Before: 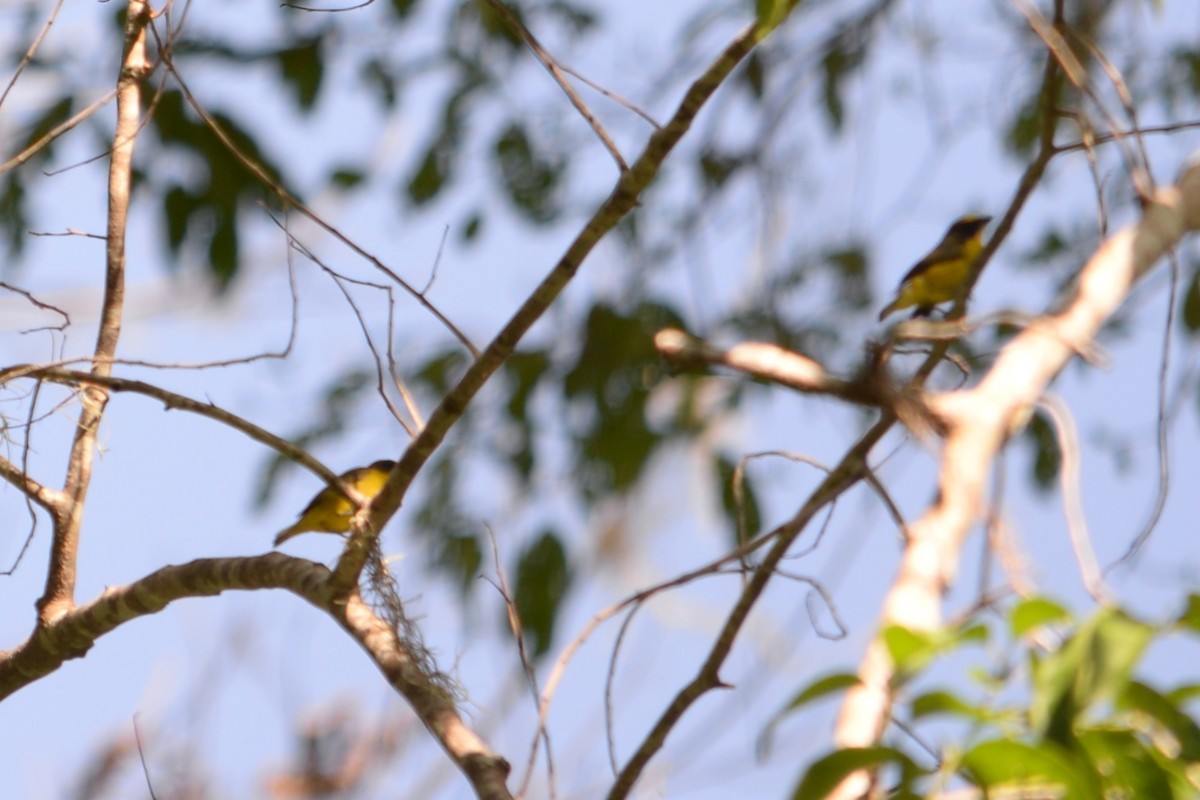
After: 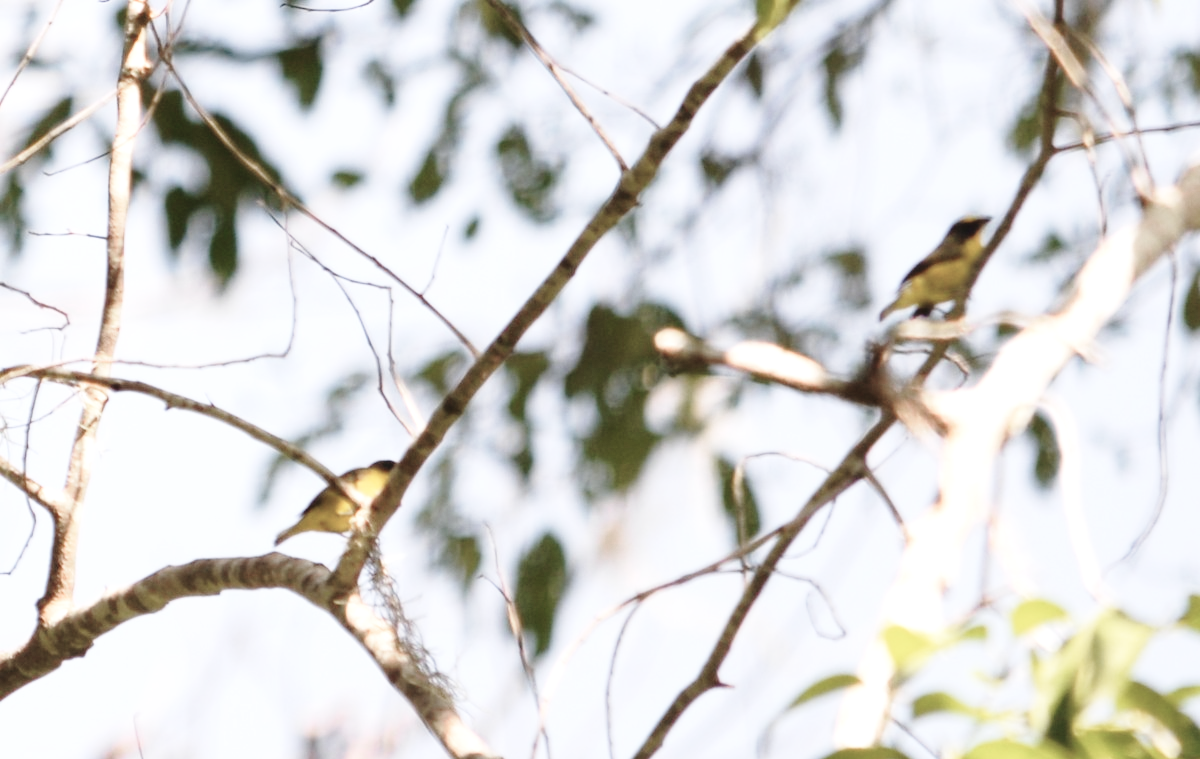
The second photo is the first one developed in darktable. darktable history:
crop and rotate: top 0%, bottom 5.097%
base curve: curves: ch0 [(0, 0) (0.028, 0.03) (0.121, 0.232) (0.46, 0.748) (0.859, 0.968) (1, 1)], preserve colors none
color zones: curves: ch0 [(0, 0.559) (0.153, 0.551) (0.229, 0.5) (0.429, 0.5) (0.571, 0.5) (0.714, 0.5) (0.857, 0.5) (1, 0.559)]; ch1 [(0, 0.417) (0.112, 0.336) (0.213, 0.26) (0.429, 0.34) (0.571, 0.35) (0.683, 0.331) (0.857, 0.344) (1, 0.417)]
exposure: black level correction 0, exposure 0.5 EV, compensate exposure bias true, compensate highlight preservation false
